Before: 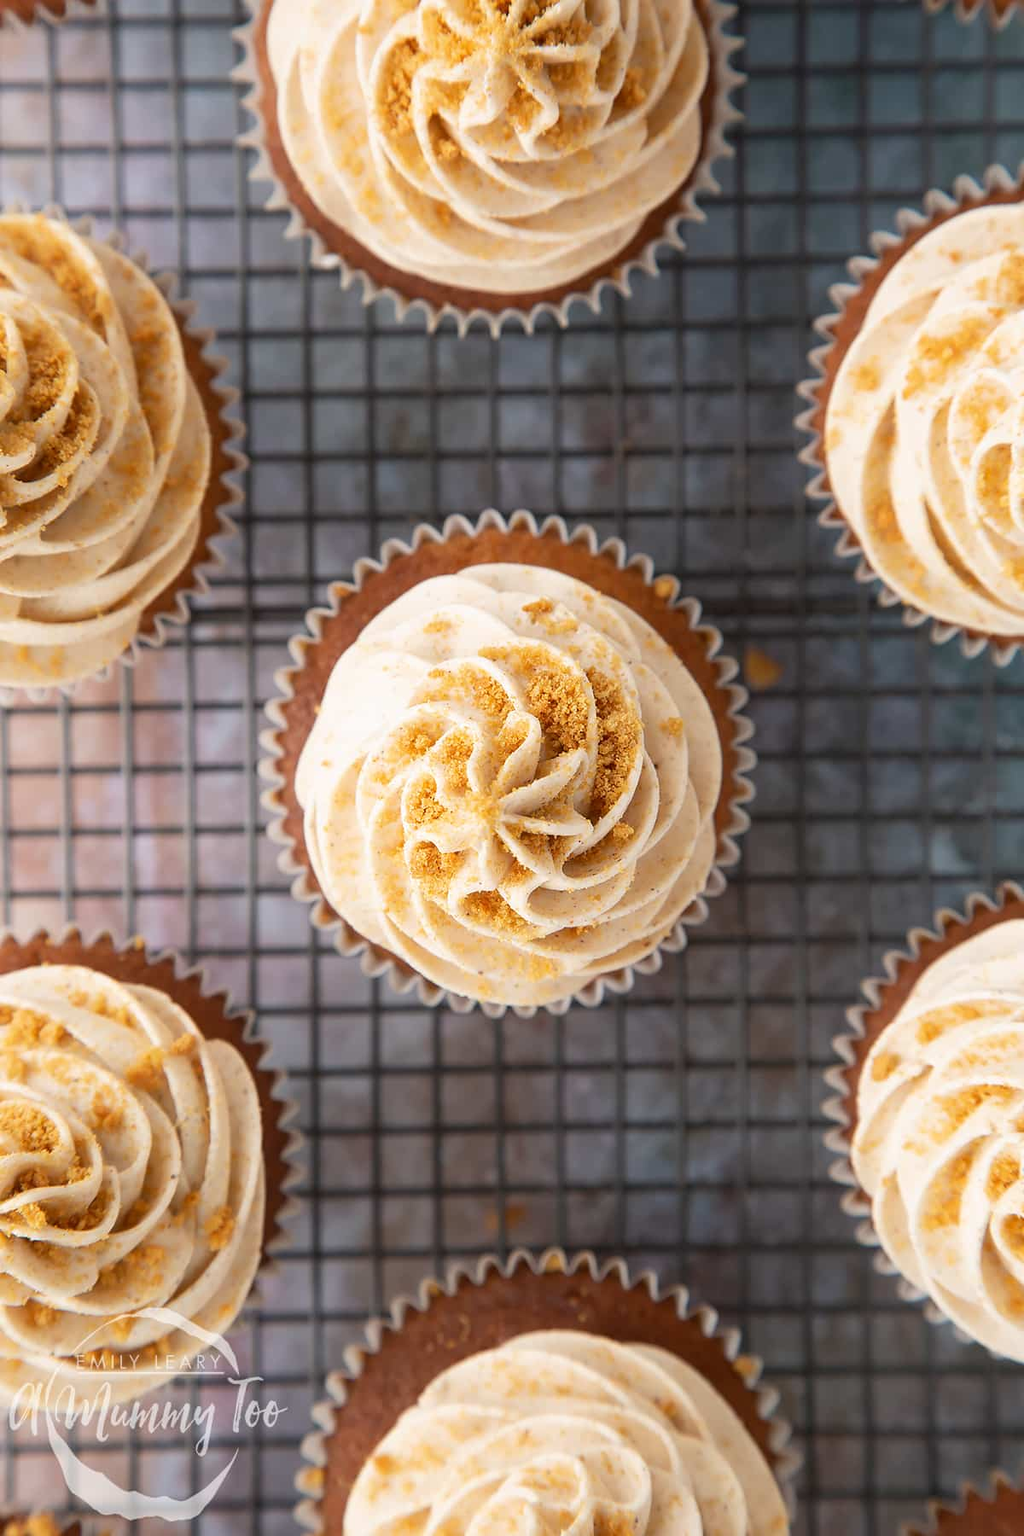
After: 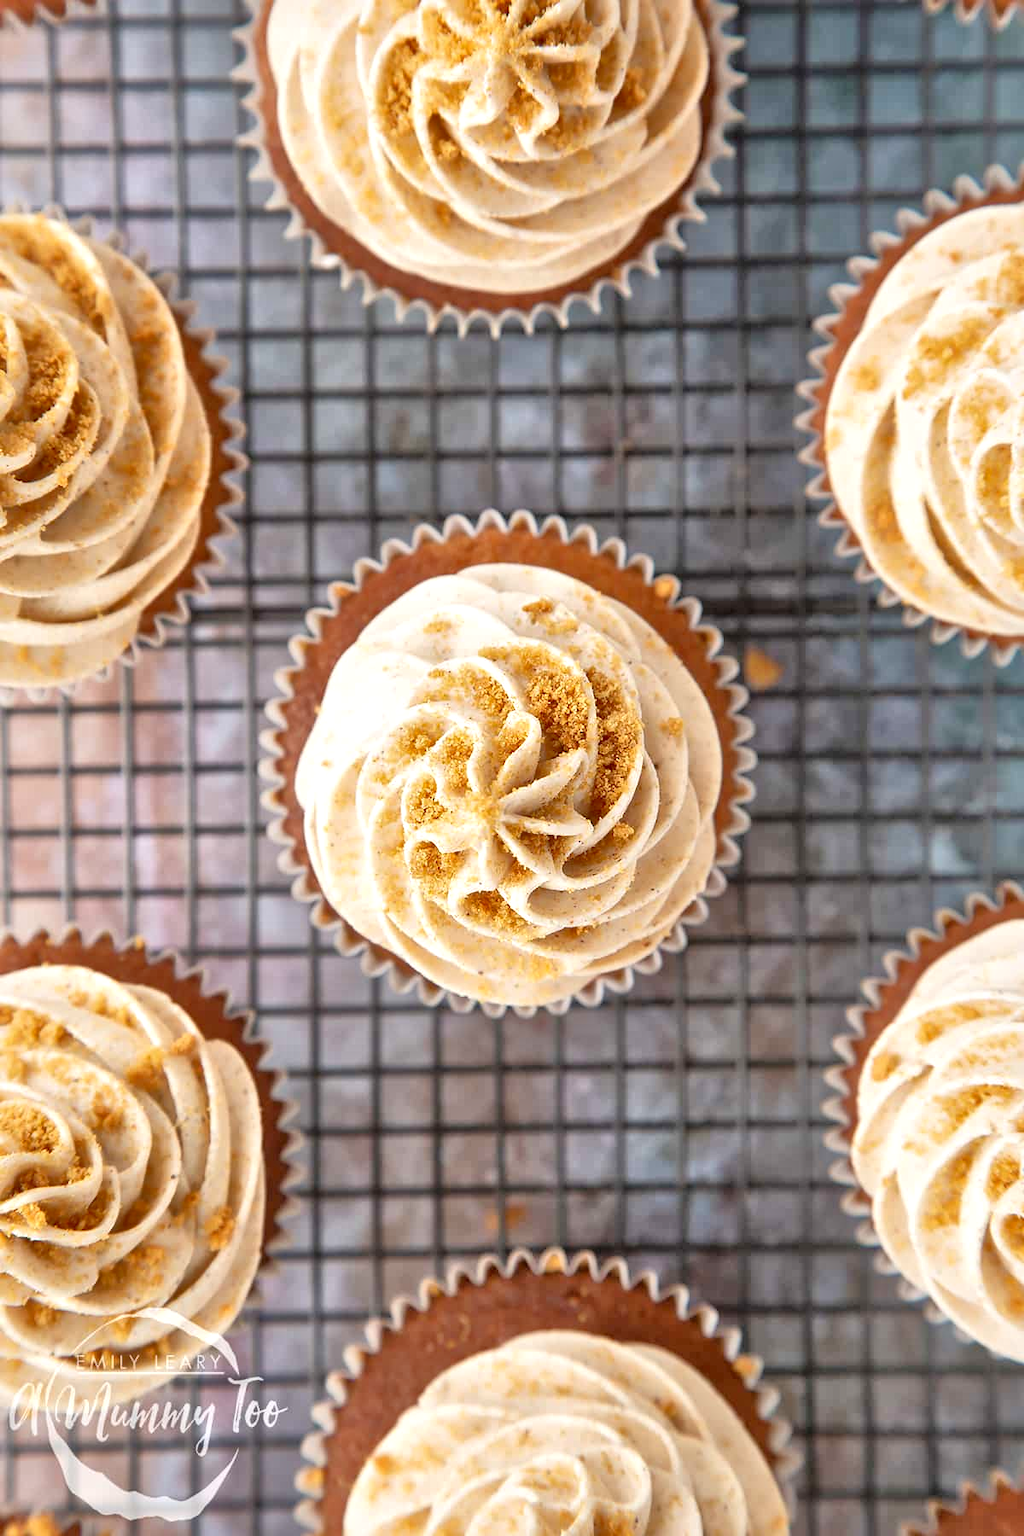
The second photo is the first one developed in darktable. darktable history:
tone equalizer: -7 EV 0.15 EV, -6 EV 0.6 EV, -5 EV 1.15 EV, -4 EV 1.33 EV, -3 EV 1.15 EV, -2 EV 0.6 EV, -1 EV 0.15 EV, mask exposure compensation -0.5 EV
local contrast: mode bilateral grid, contrast 50, coarseness 50, detail 150%, midtone range 0.2
